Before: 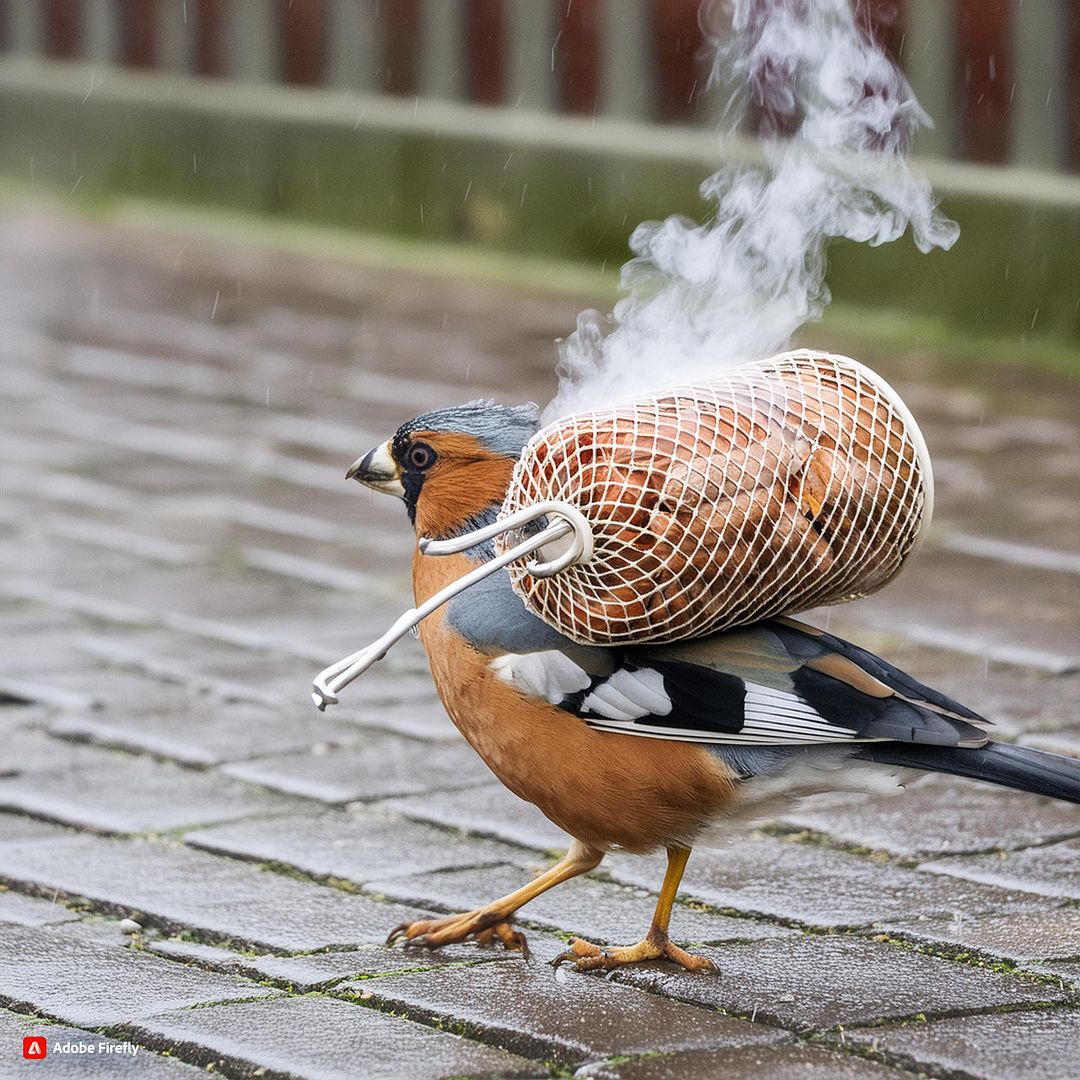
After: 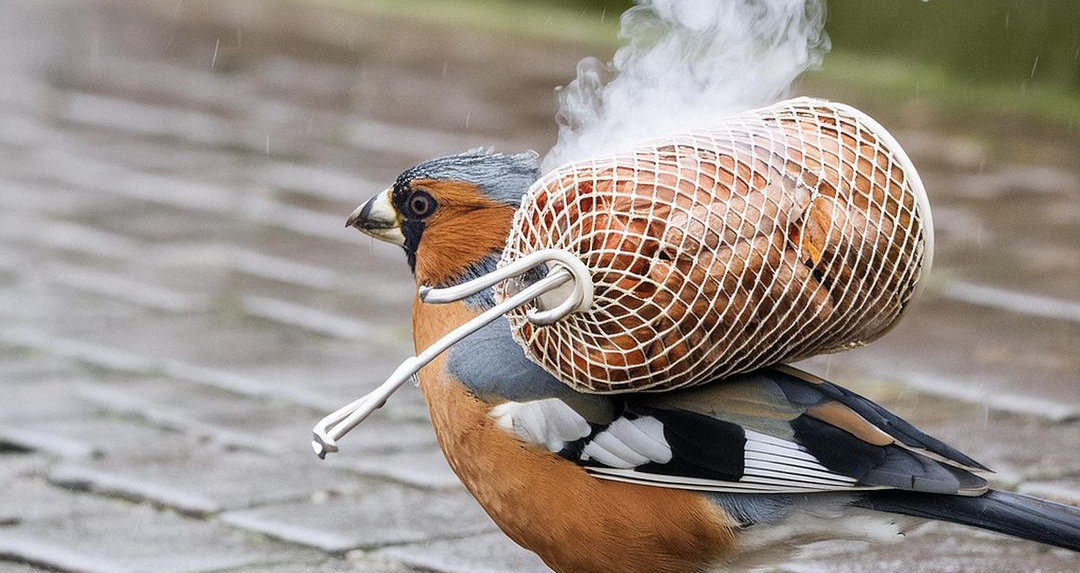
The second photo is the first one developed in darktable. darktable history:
crop and rotate: top 23.432%, bottom 23.446%
